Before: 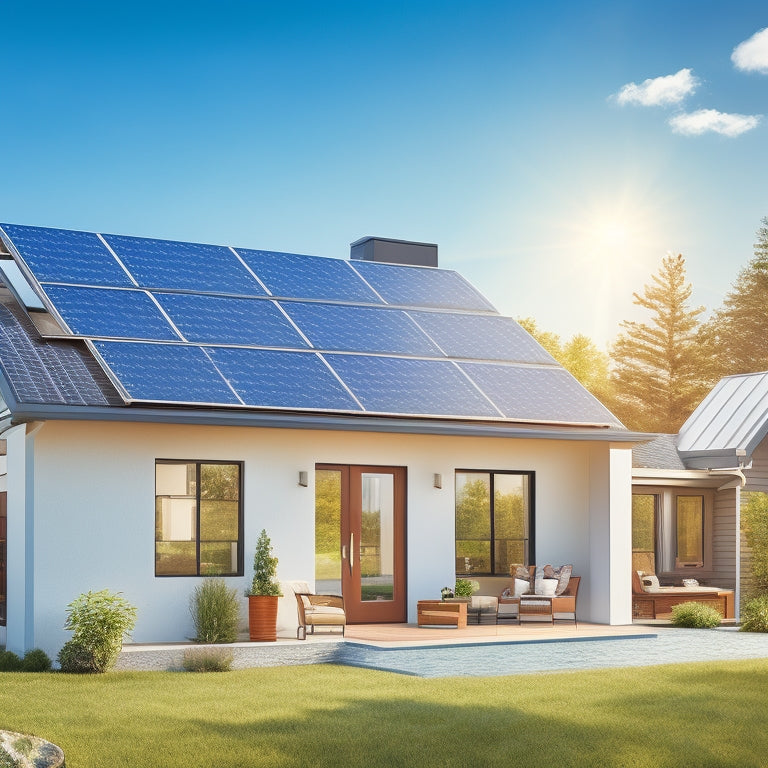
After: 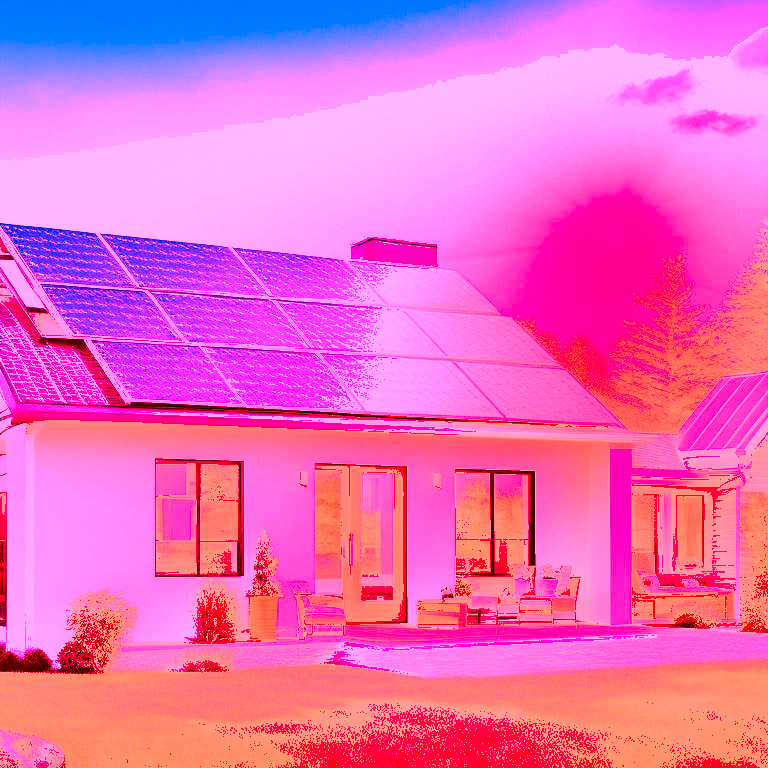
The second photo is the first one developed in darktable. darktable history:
white balance: red 4.26, blue 1.802
shadows and highlights: shadows 35, highlights -35, soften with gaussian
